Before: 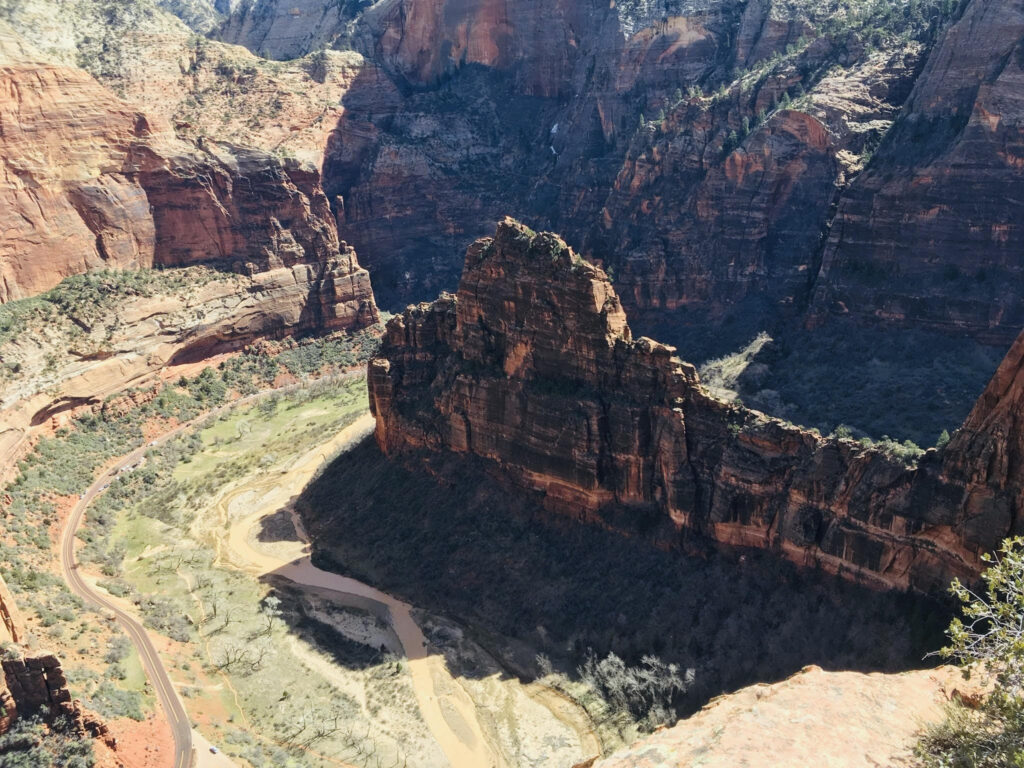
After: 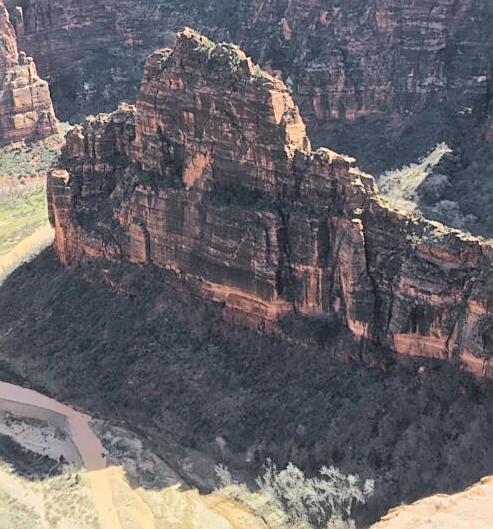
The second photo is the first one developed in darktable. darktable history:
sharpen: on, module defaults
tone curve: curves: ch0 [(0, 0) (0.052, 0.018) (0.236, 0.207) (0.41, 0.417) (0.485, 0.518) (0.54, 0.584) (0.625, 0.666) (0.845, 0.828) (0.994, 0.964)]; ch1 [(0, 0) (0.136, 0.146) (0.317, 0.34) (0.382, 0.408) (0.434, 0.441) (0.472, 0.479) (0.498, 0.501) (0.557, 0.558) (0.616, 0.59) (0.739, 0.7) (1, 1)]; ch2 [(0, 0) (0.352, 0.403) (0.447, 0.466) (0.482, 0.482) (0.528, 0.526) (0.586, 0.577) (0.618, 0.621) (0.785, 0.747) (1, 1)], color space Lab, independent channels, preserve colors none
haze removal: strength -0.082, distance 0.352, compatibility mode true, adaptive false
crop: left 31.392%, top 24.641%, right 20.421%, bottom 6.359%
contrast brightness saturation: brightness 0.287
